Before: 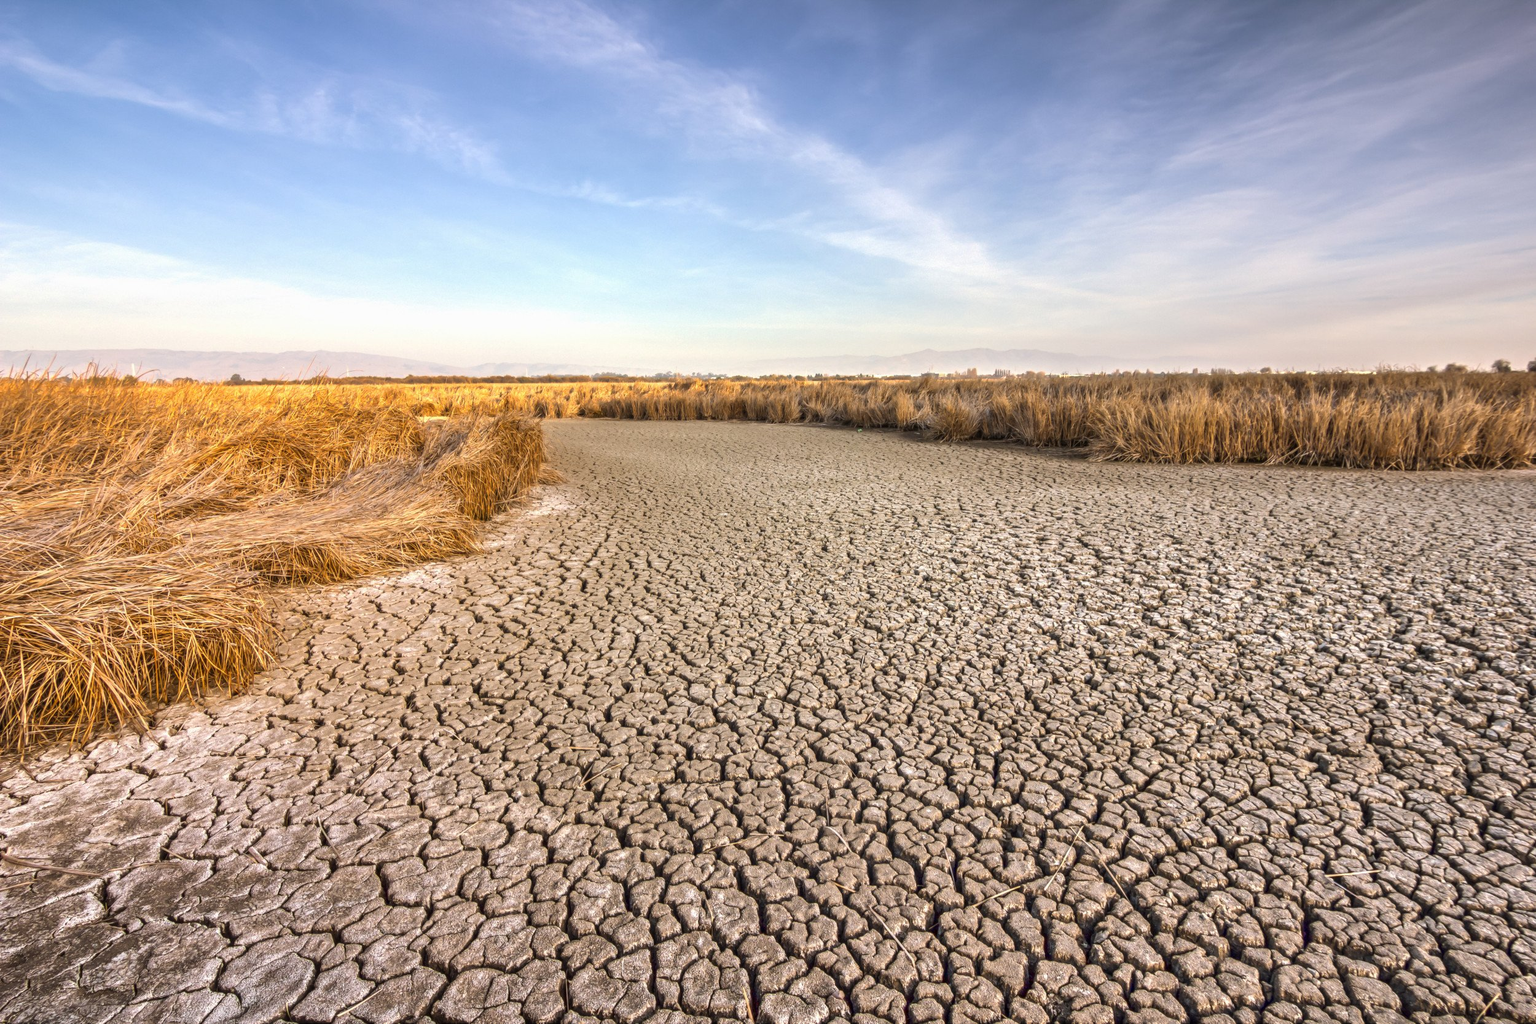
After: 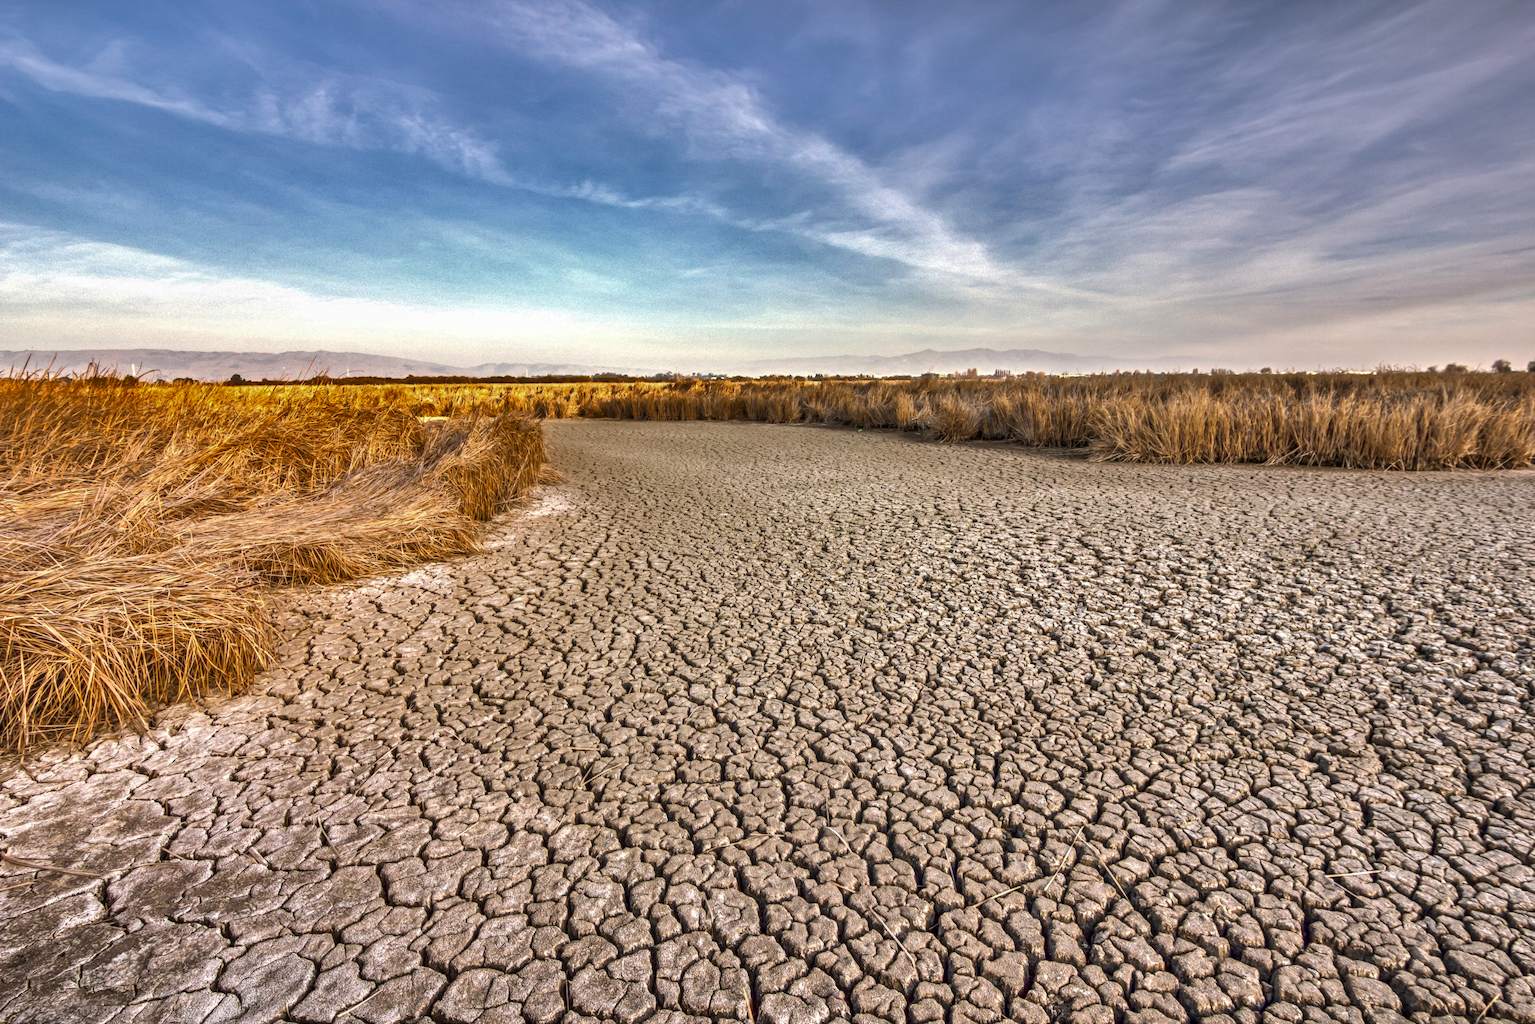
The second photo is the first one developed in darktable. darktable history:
local contrast: highlights 103%, shadows 101%, detail 119%, midtone range 0.2
shadows and highlights: shadows 24.19, highlights -78.05, soften with gaussian
